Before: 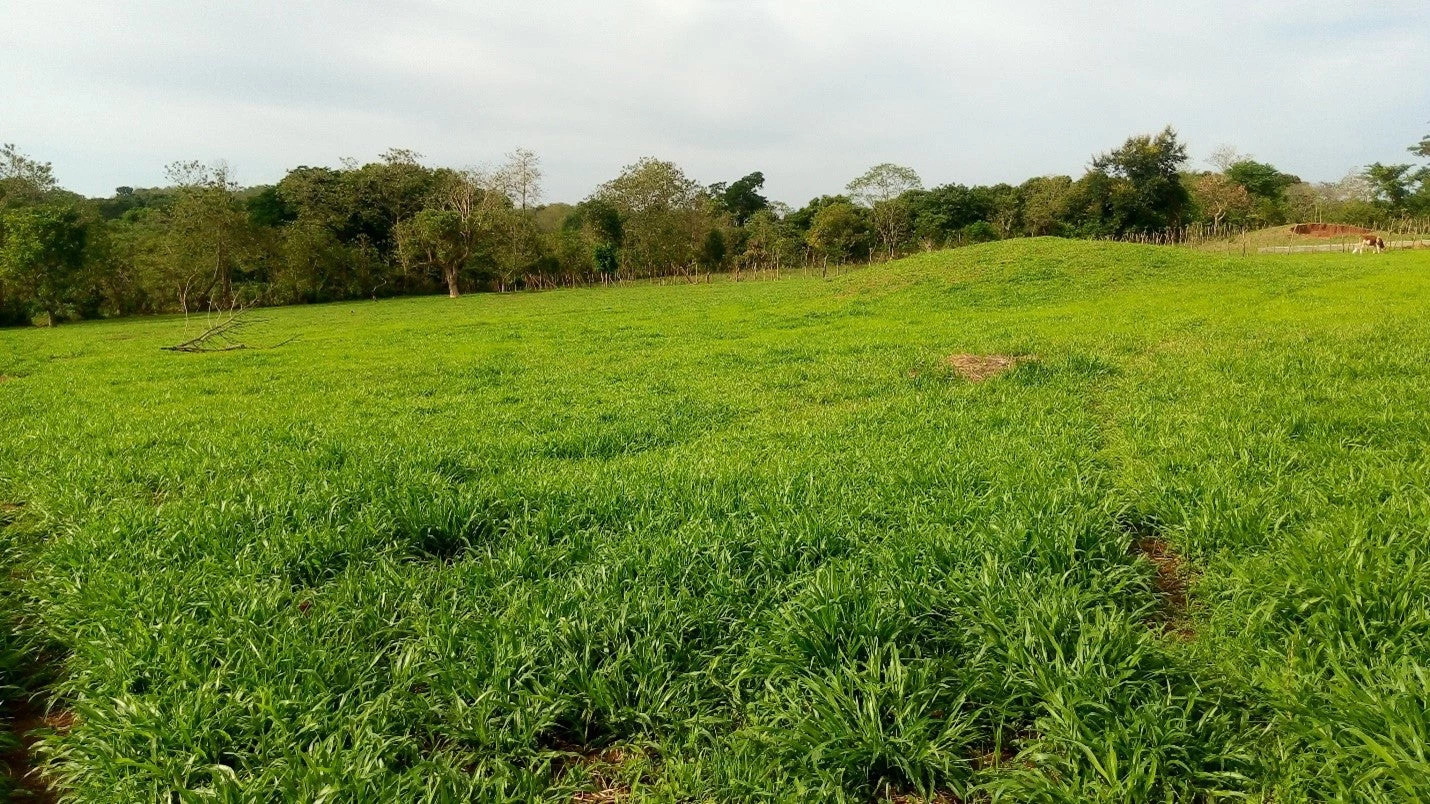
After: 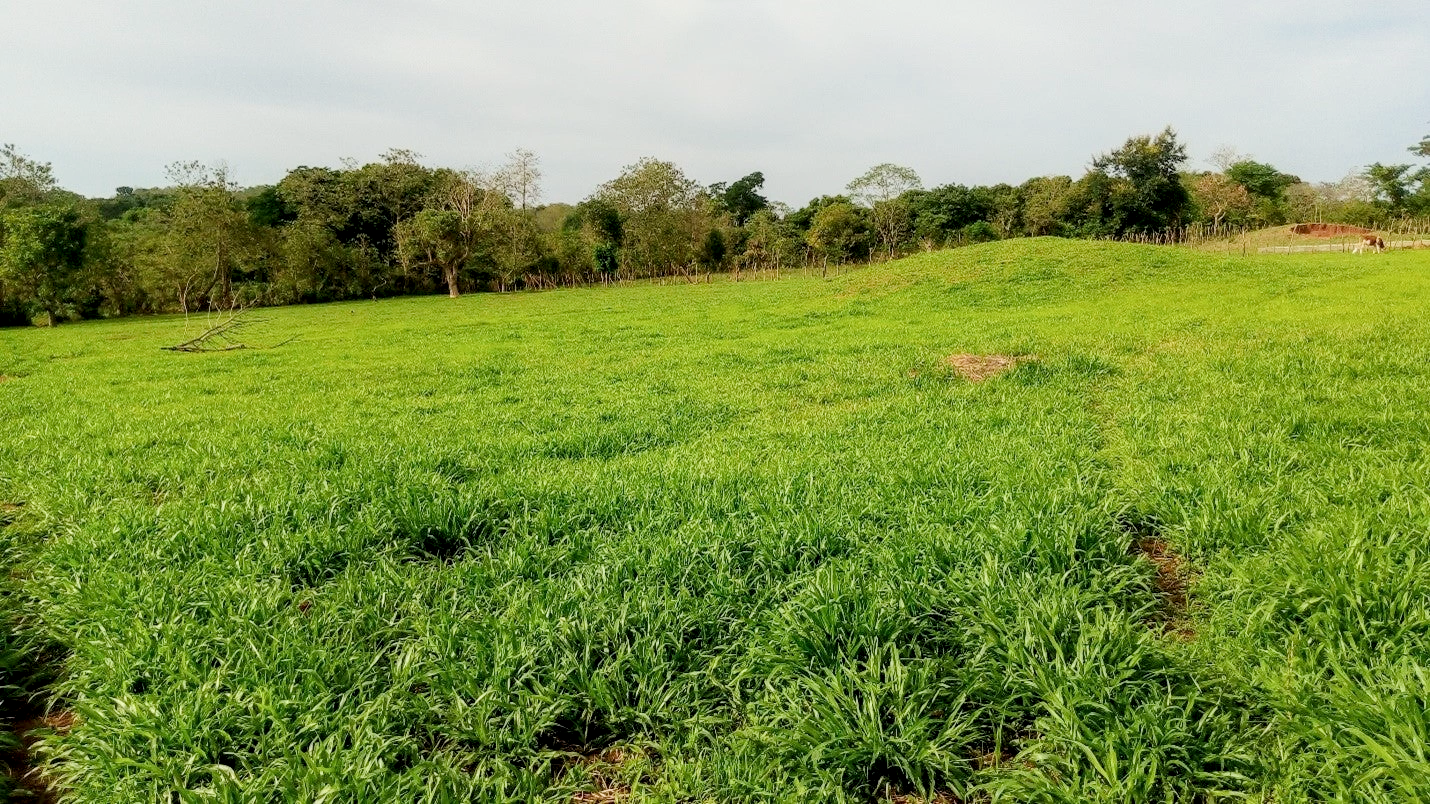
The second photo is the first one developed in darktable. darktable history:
local contrast: shadows 94%
filmic rgb: hardness 4.17, contrast 0.921
exposure: exposure 0.6 EV, compensate highlight preservation false
